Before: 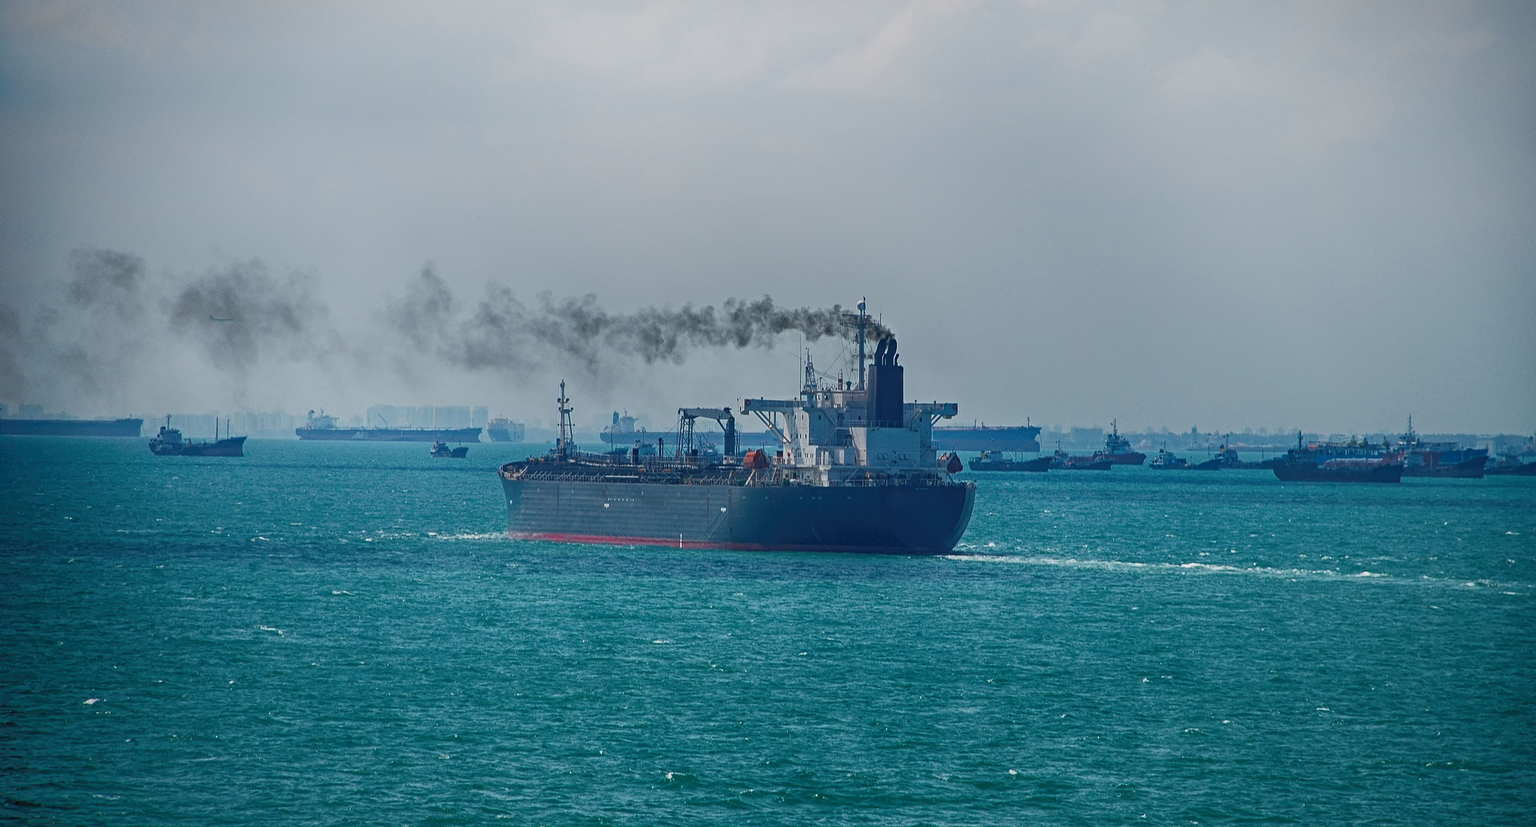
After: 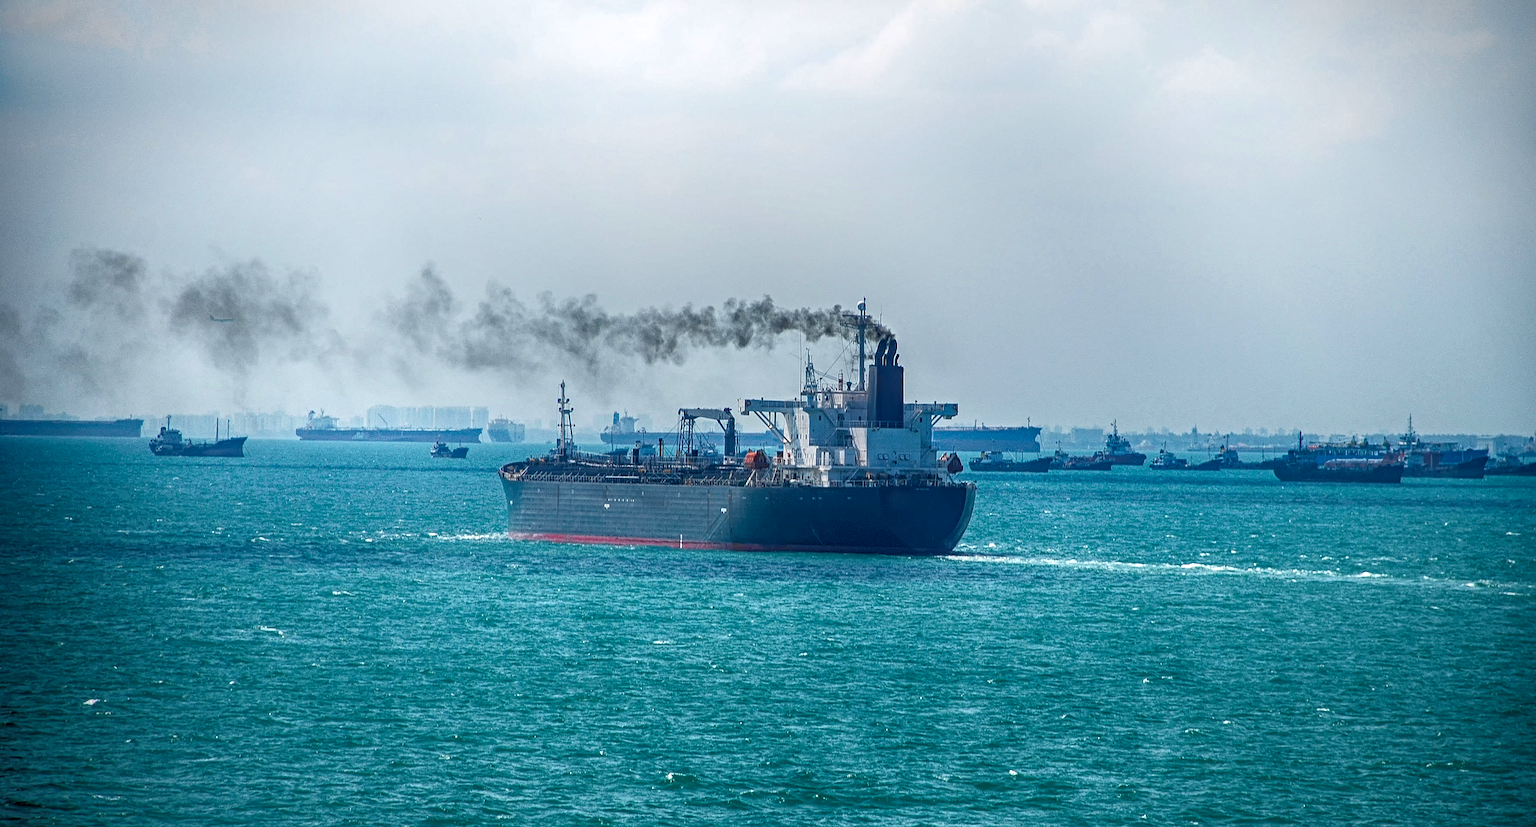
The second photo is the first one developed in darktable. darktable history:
color correction: highlights b* 0.041, saturation 0.874
tone equalizer: -8 EV -0.764 EV, -7 EV -0.726 EV, -6 EV -0.617 EV, -5 EV -0.411 EV, -3 EV 0.403 EV, -2 EV 0.6 EV, -1 EV 0.675 EV, +0 EV 0.73 EV, mask exposure compensation -0.501 EV
local contrast: detail 130%
contrast brightness saturation: saturation 0.184
